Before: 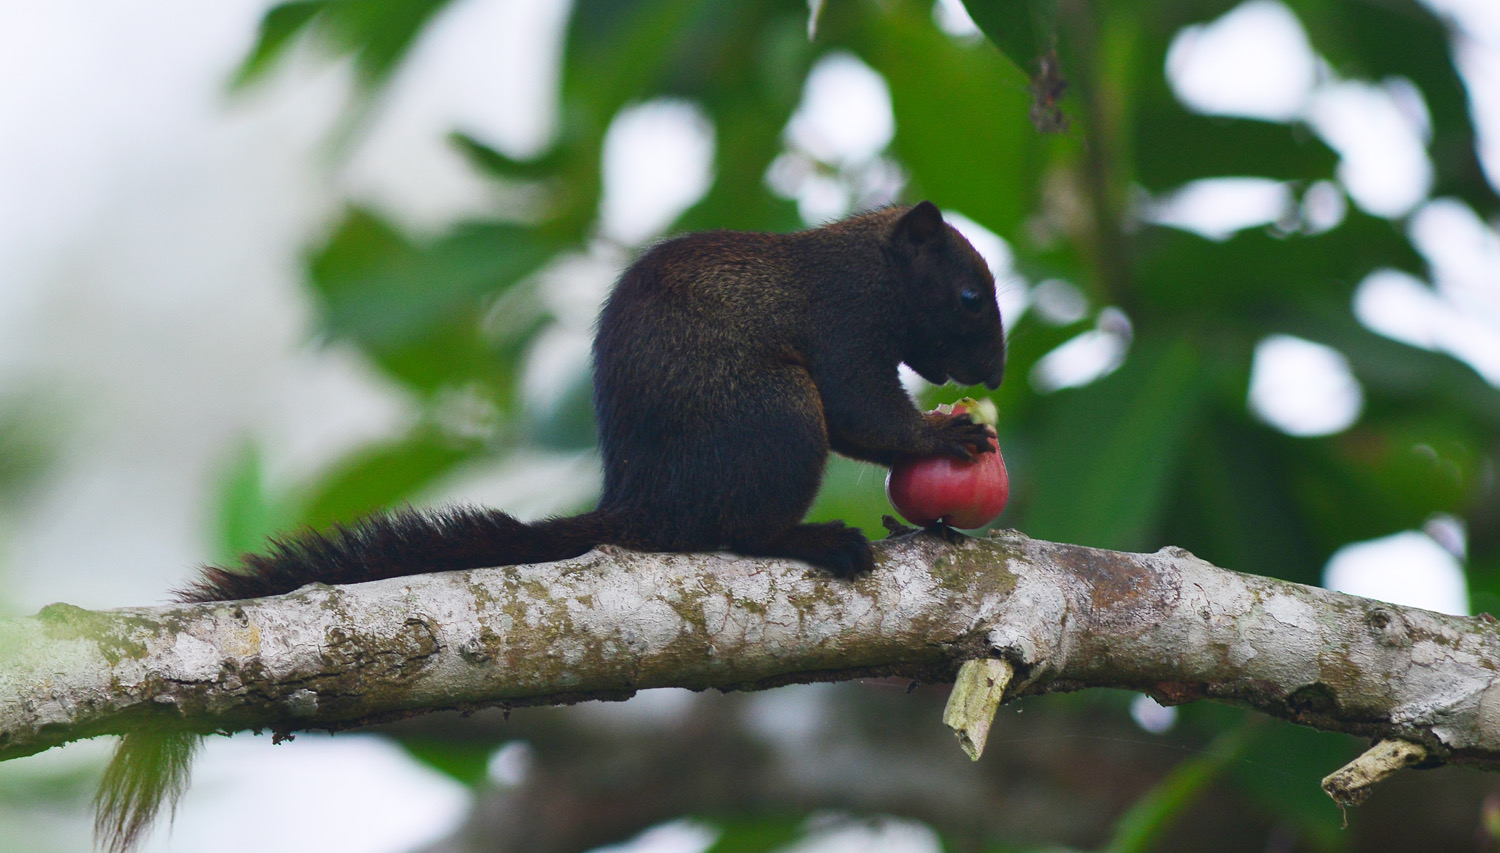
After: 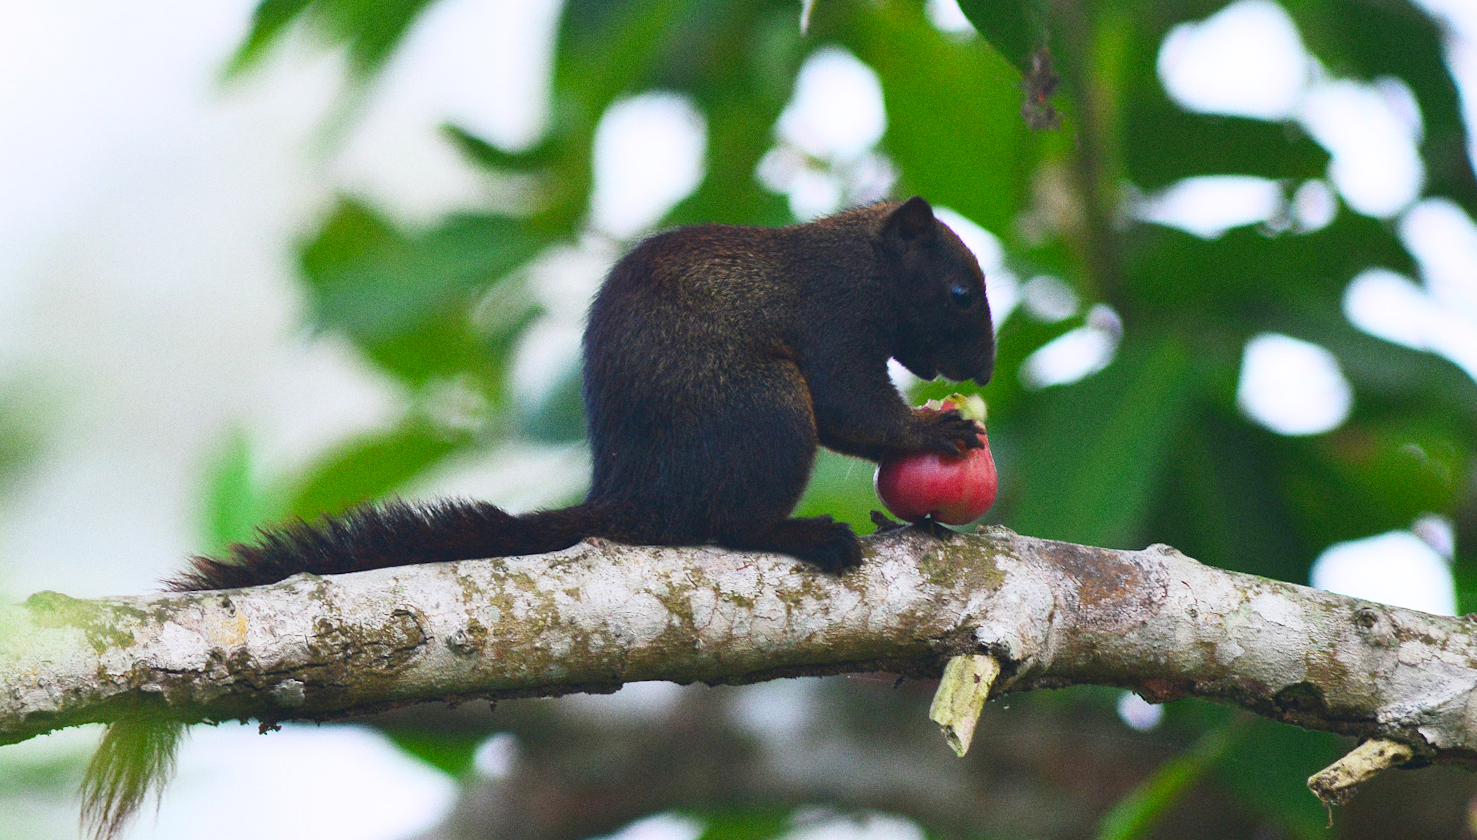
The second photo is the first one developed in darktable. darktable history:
contrast brightness saturation: contrast 0.2, brightness 0.16, saturation 0.22
crop and rotate: angle -0.5°
grain: coarseness 0.09 ISO
